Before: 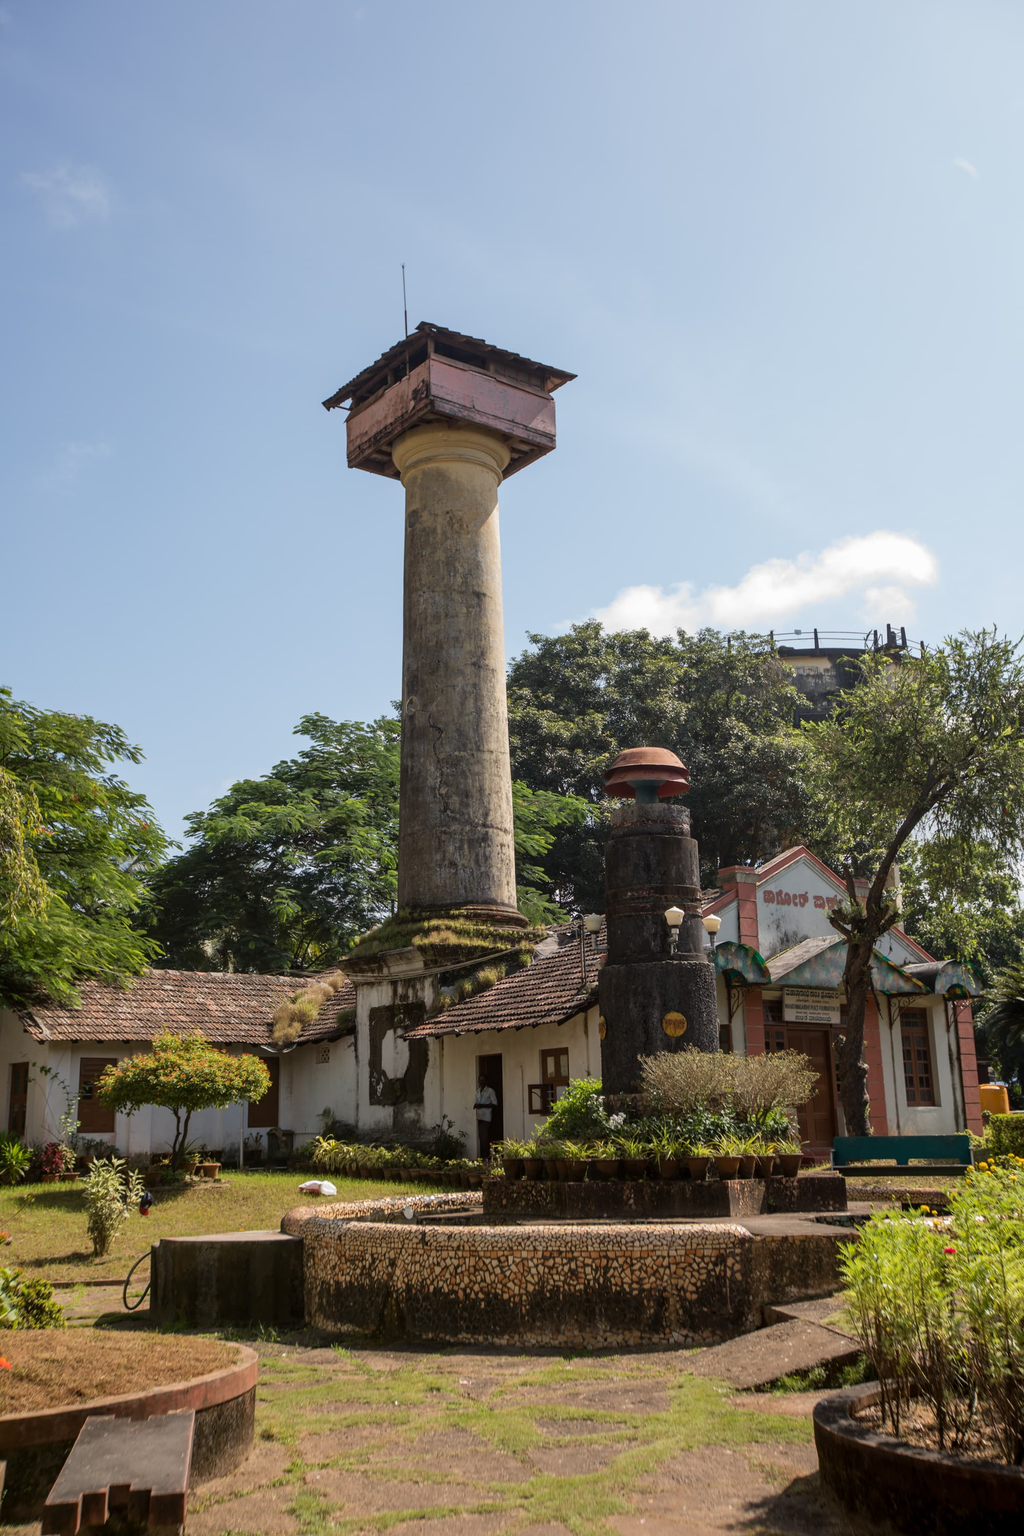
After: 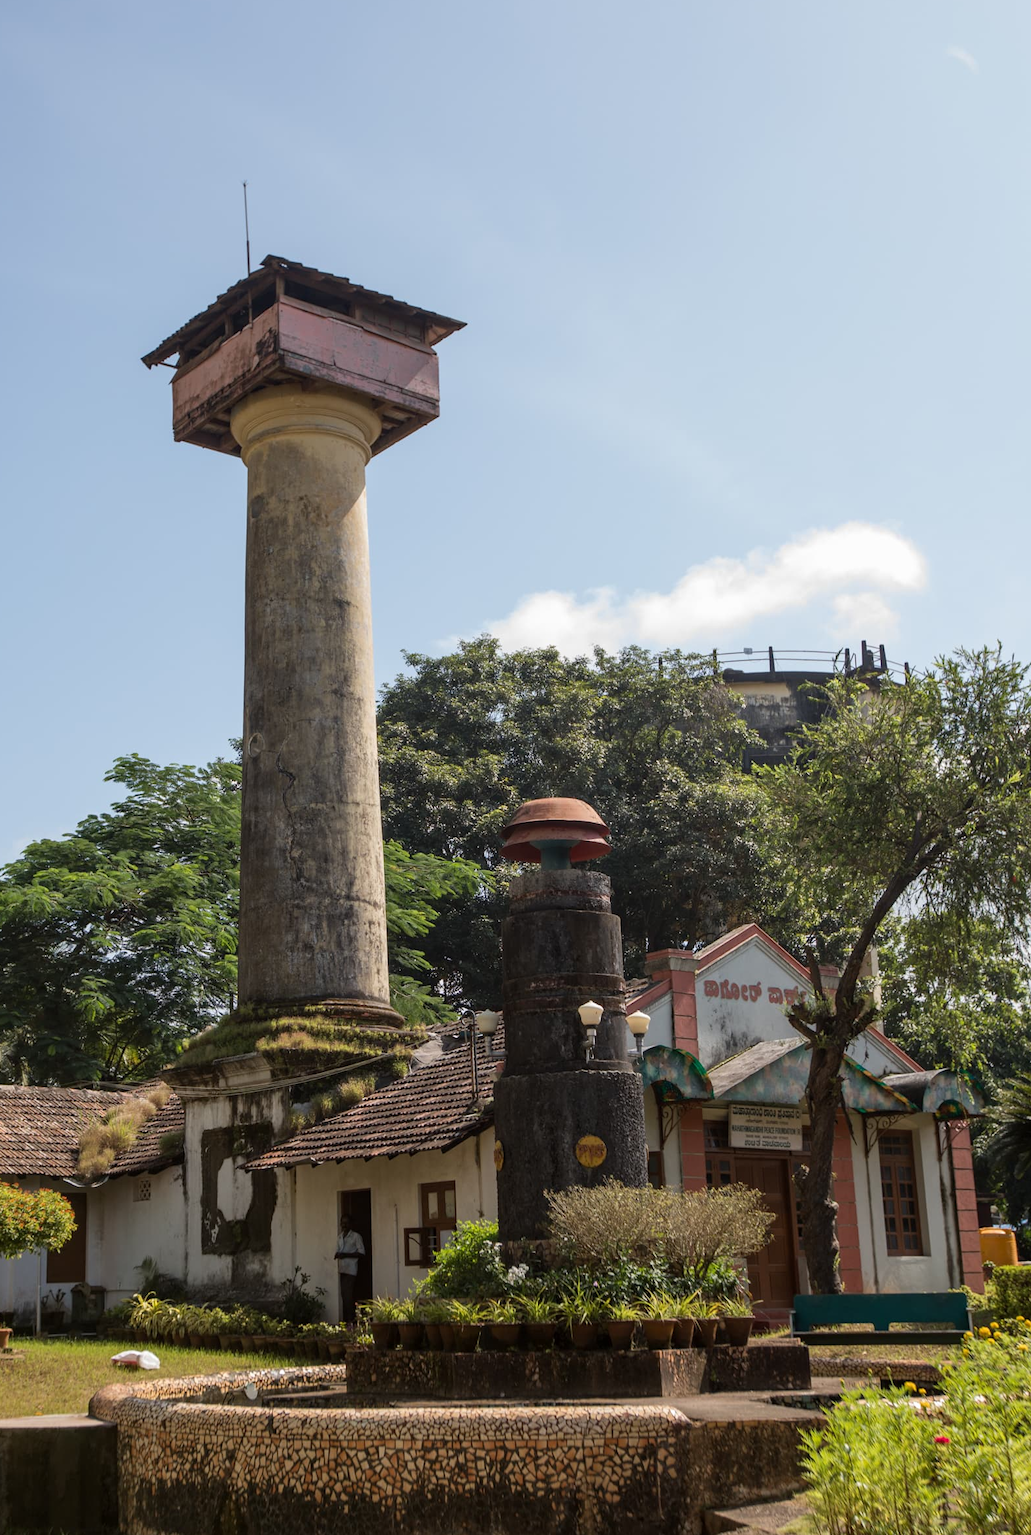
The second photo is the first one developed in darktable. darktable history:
crop and rotate: left 20.69%, top 7.948%, right 0.315%, bottom 13.627%
